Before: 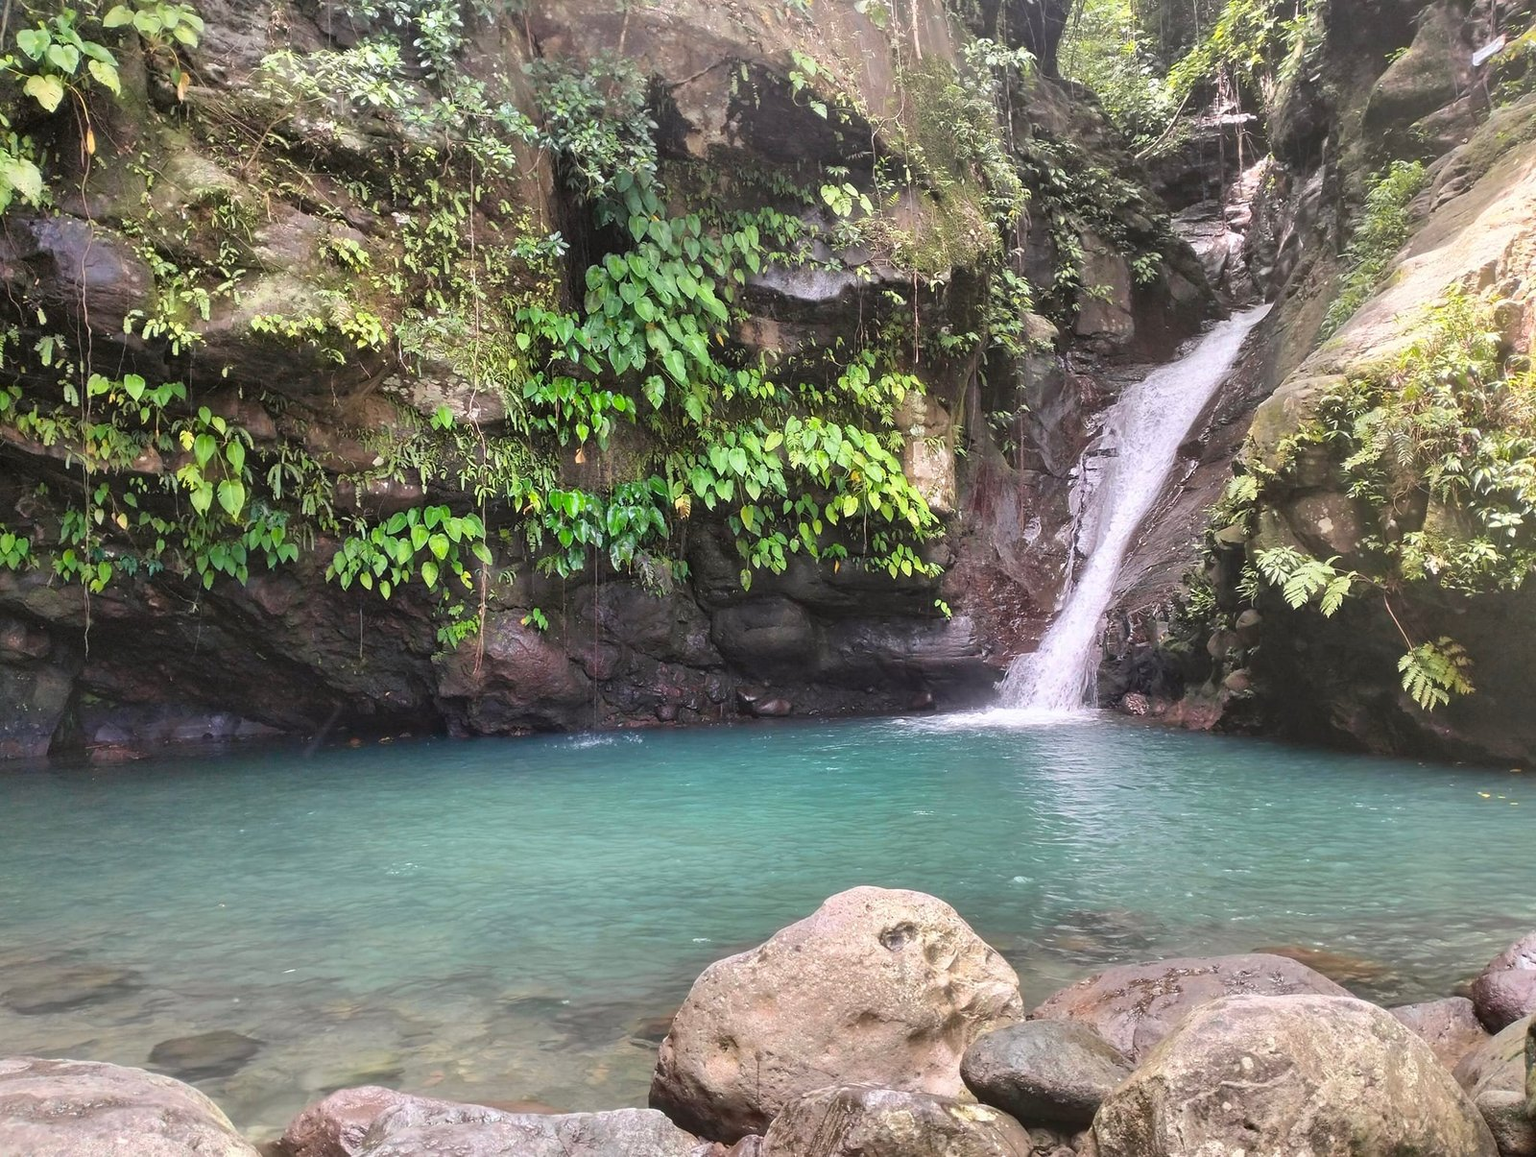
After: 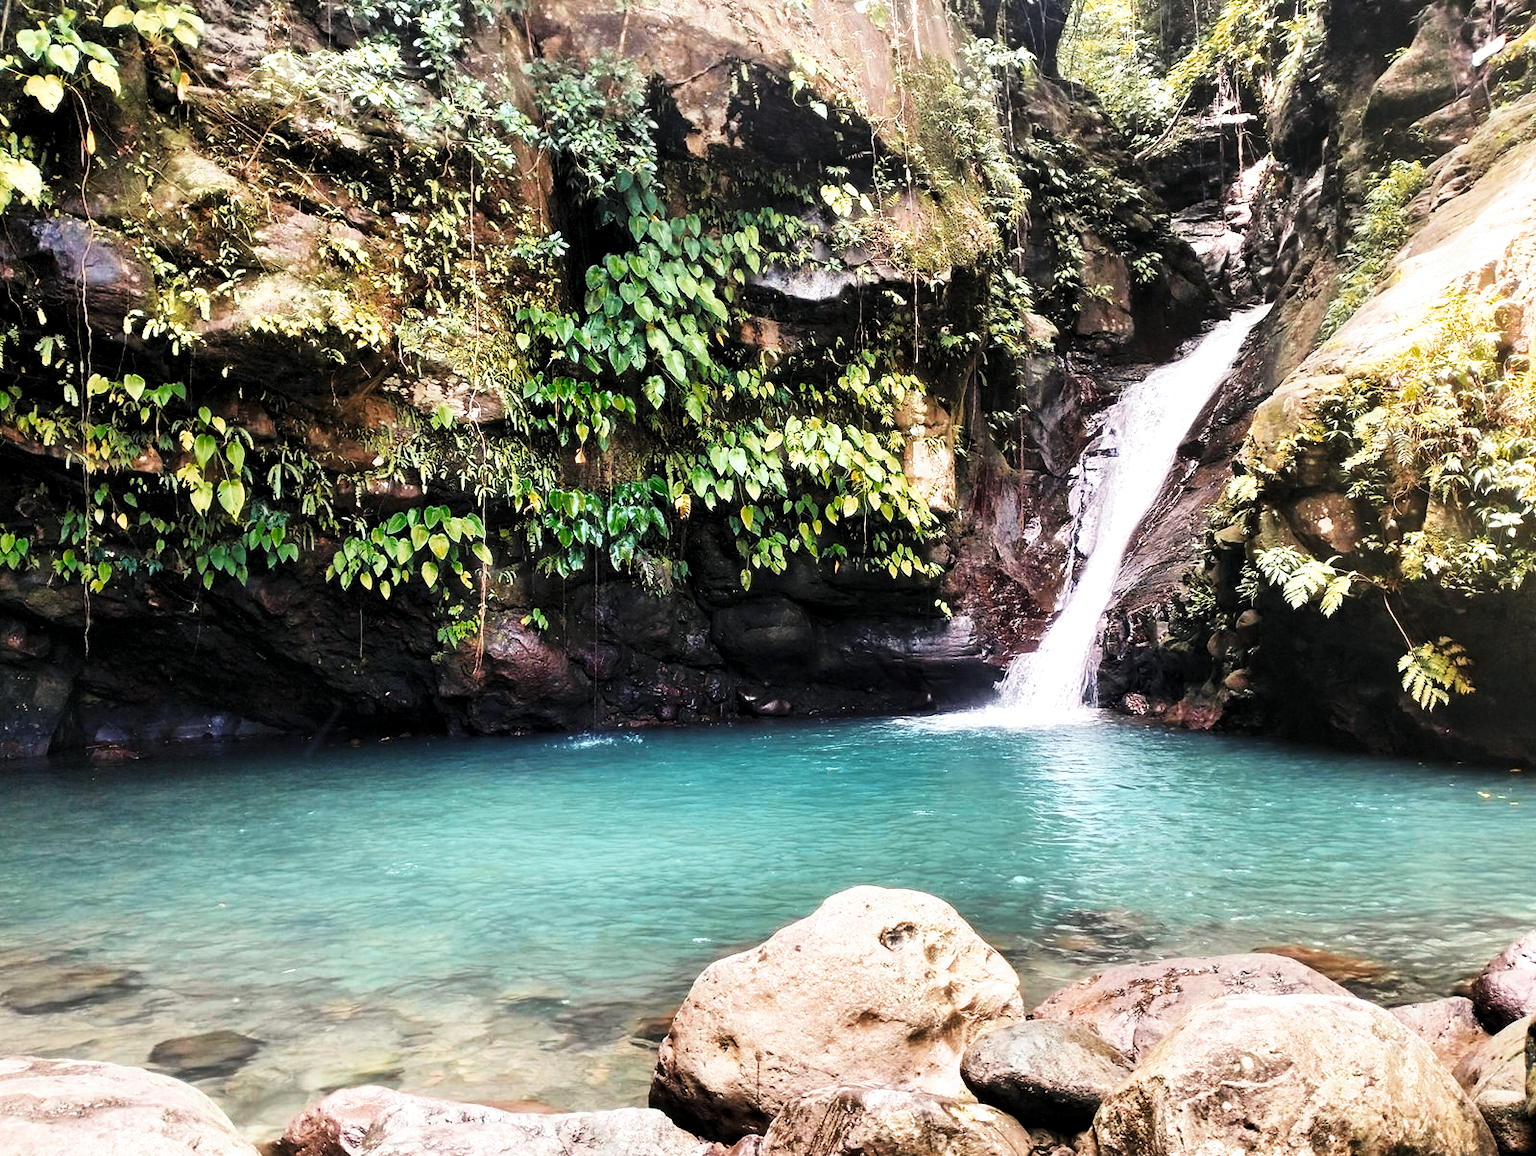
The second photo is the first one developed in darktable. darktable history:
tone curve: curves: ch0 [(0, 0) (0.003, 0.003) (0.011, 0.011) (0.025, 0.025) (0.044, 0.044) (0.069, 0.069) (0.1, 0.1) (0.136, 0.136) (0.177, 0.177) (0.224, 0.224) (0.277, 0.277) (0.335, 0.335) (0.399, 0.399) (0.468, 0.468) (0.543, 0.542) (0.623, 0.623) (0.709, 0.709) (0.801, 0.8) (0.898, 0.897) (1, 1)], preserve colors none
color look up table: target L [96.54, 61.38, 70.2, 60.68, 81.01, 88.39, 87.2, 32.16, 48.57, 39.25, 55.22, 31.35, 4.559, 200, 99.32, 84.28, 94.26, 93.07, 84.94, 75.44, 50.82, 38.3, 47.33, 46.1, 25.96, 13.43, 6.918, 94.78, 88.86, 84.17, 86.63, 50.75, 43.07, 57.55, 44.33, 34.32, 40.53, 35.17, 31.34, 24.43, 26.88, 12.44, 2.009, 60.31, 55.21, 74.01, 44.75, 26.55, 2.102], target a [-1.377, -30.27, -36.04, -33.01, -3.29, -23.21, -3.876, -32.68, -44.28, -25.63, -27.55, -0.257, -6.132, 0, -0.045, 3.214, 2.743, 7.769, 7.572, 23.38, 56.32, 42.65, 30.08, 24.64, 44.53, 4.822, 9.271, 0.329, 14.7, -16.08, -0.57, 72.39, 70.55, 46.89, 47.73, -10.21, 3.845, 62.94, 54.14, 36.76, 50.55, 35.94, -1.876, -29.98, -26.55, -35.34, -18.8, -12.21, -1.629], target b [21.58, -22.51, 68.29, -17.43, 78.93, -2.738, 54.49, 20.42, 50.09, -8.224, 14.32, 39.07, 1.227, 0, 1.561, 81.65, 17.41, 1.267, 81.27, 67.18, 17.43, 49.28, 55.52, 29.96, 36.29, 2.603, 10.1, -5.203, -11.2, -18.43, 3.584, -47.38, -27.22, -7.367, -53.65, -30.44, -30.16, -61.48, 0.18, -54.72, -20.31, -55.64, -2.955, -22.46, -22.89, -24.11, -26.2, -20, -0.583], num patches 49
